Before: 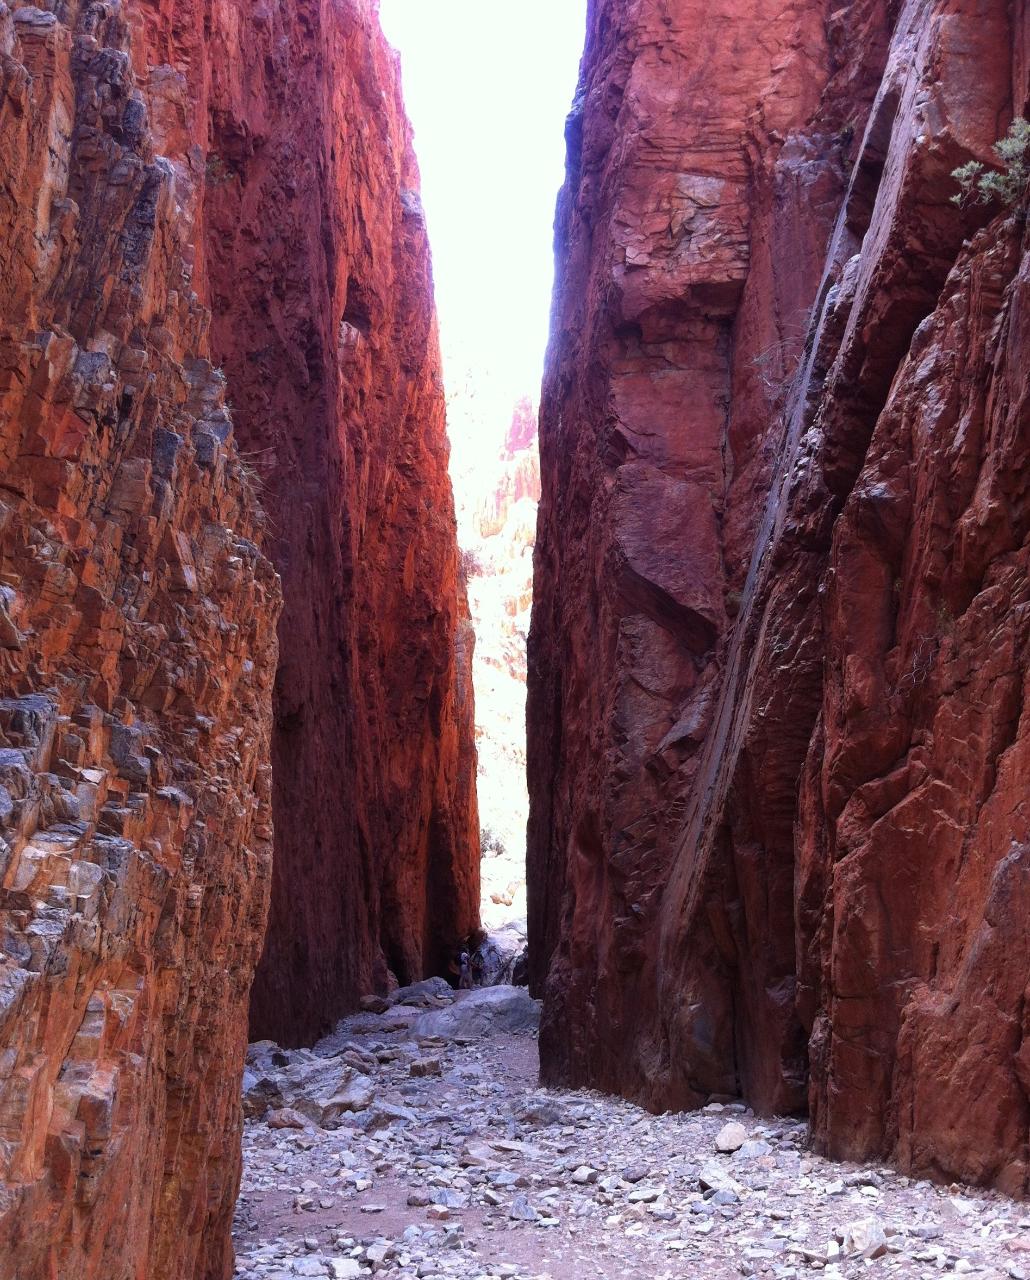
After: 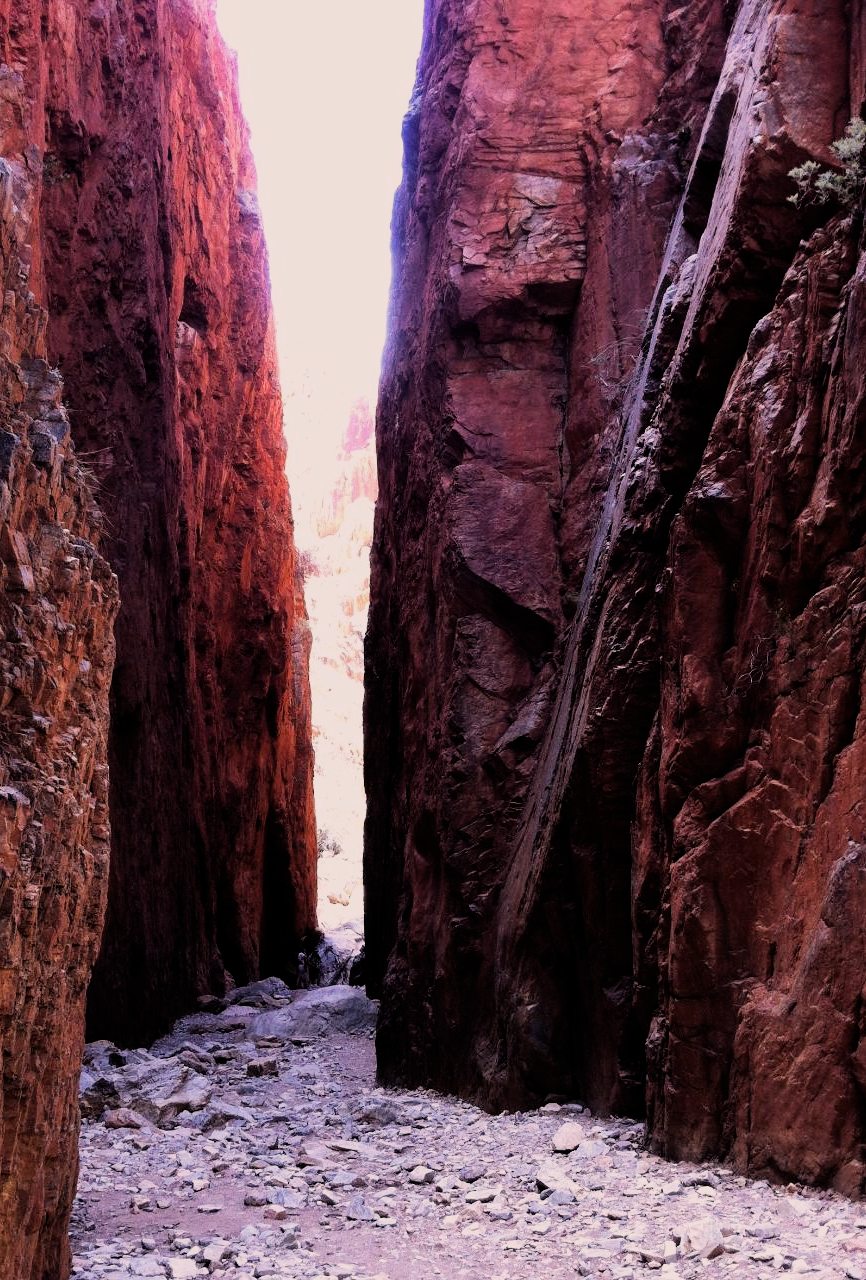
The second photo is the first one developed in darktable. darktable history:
crop: left 15.842%
filmic rgb: black relative exposure -5.11 EV, white relative exposure 4 EV, hardness 2.89, contrast 1.301, highlights saturation mix -30.26%
color correction: highlights a* 7.61, highlights b* 4.24
